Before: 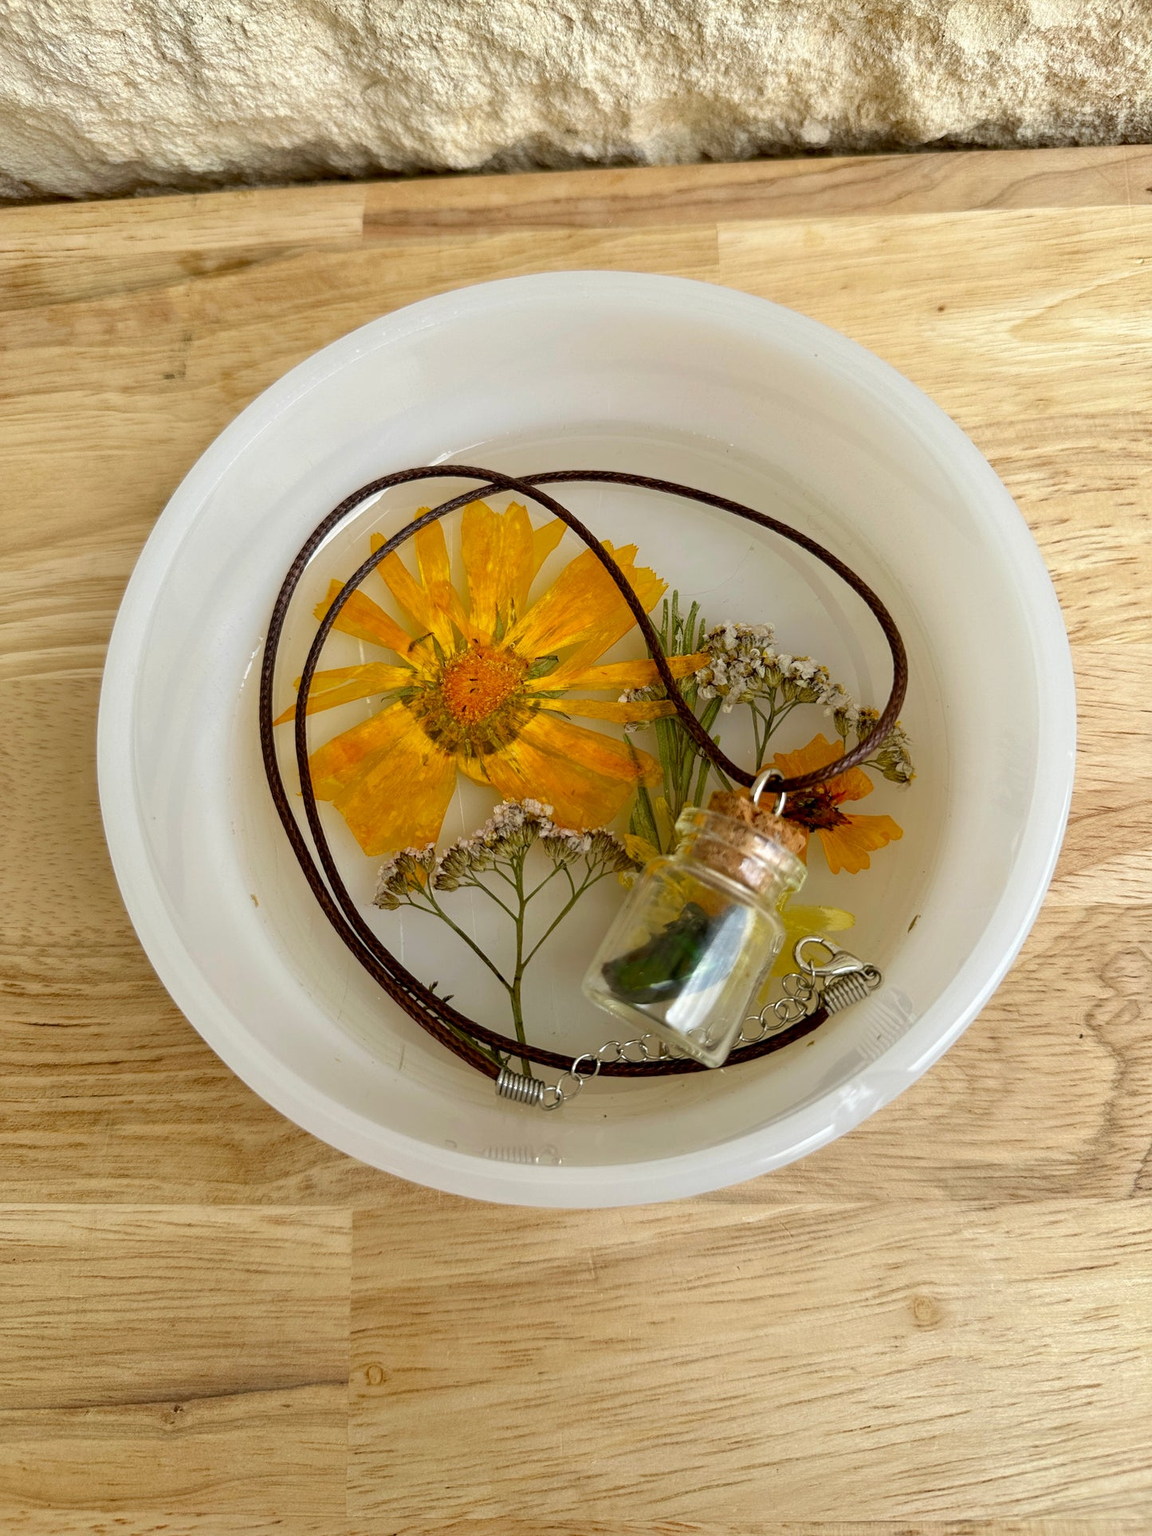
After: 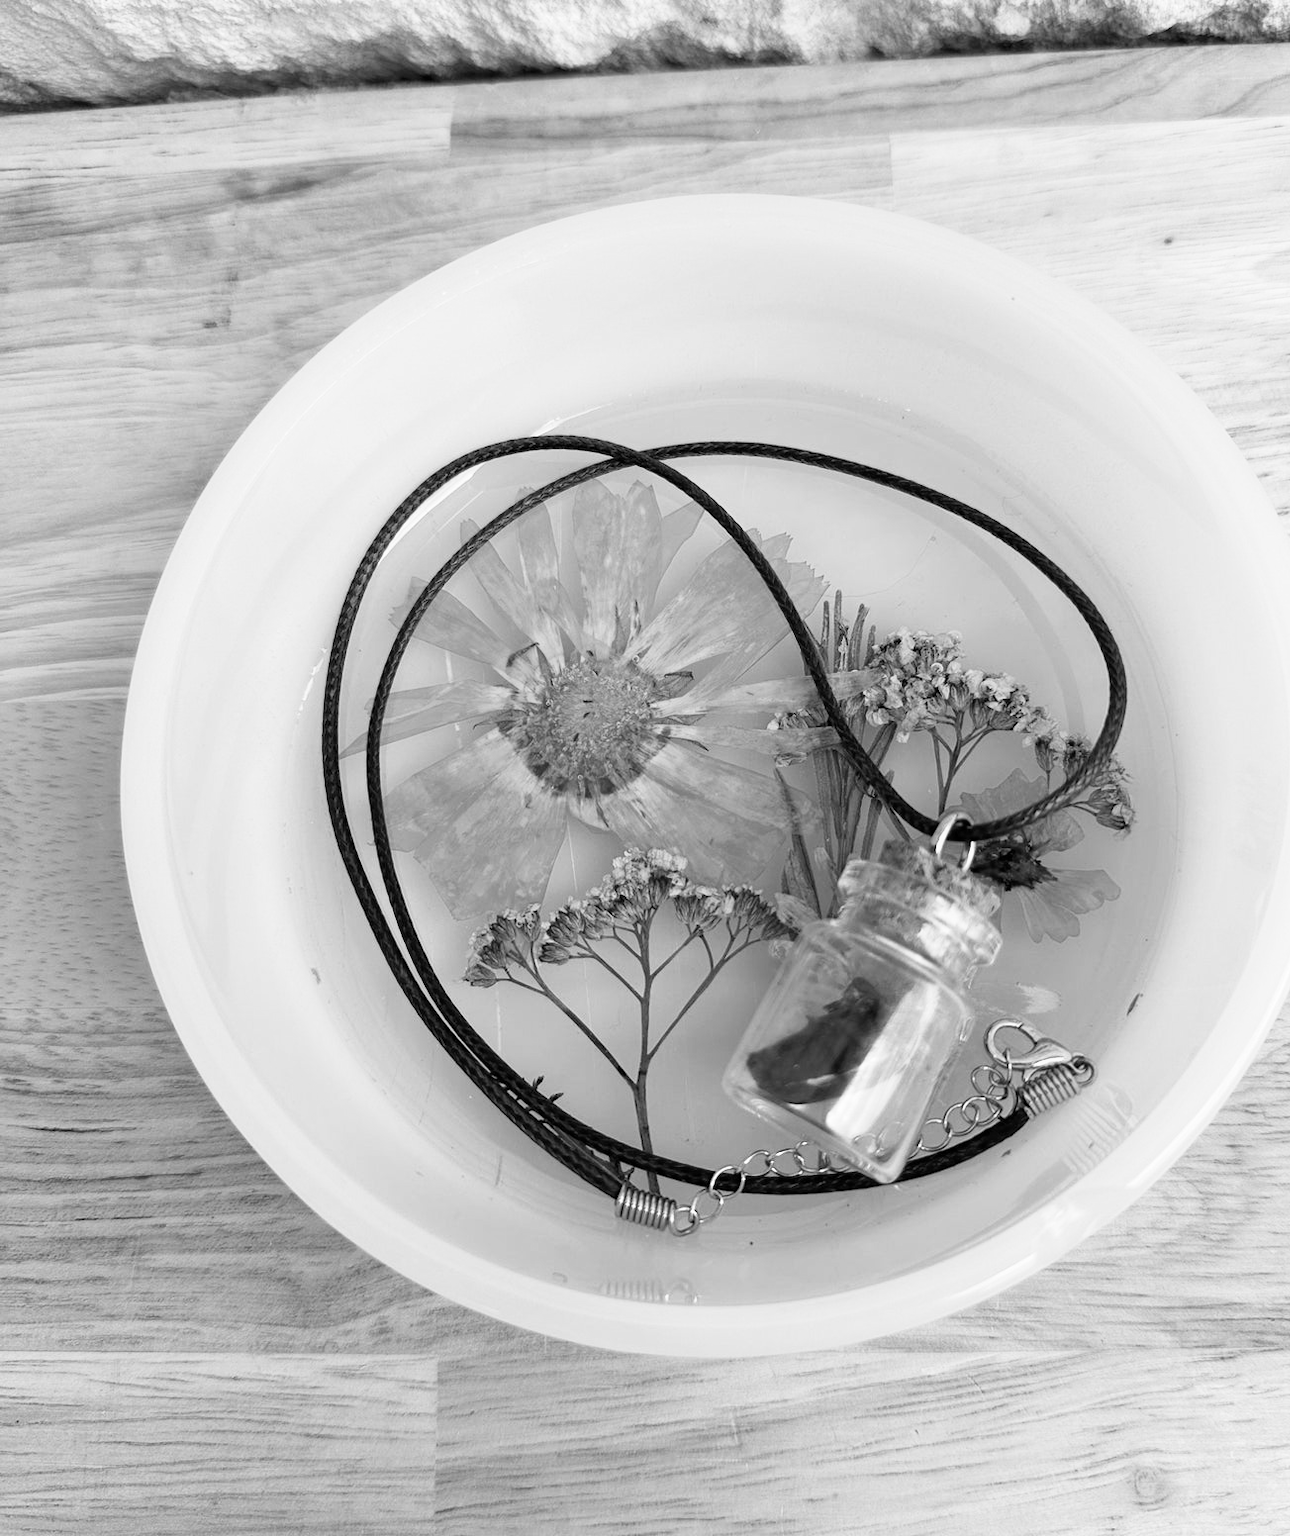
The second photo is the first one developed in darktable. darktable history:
crop: top 7.49%, right 9.717%, bottom 11.943%
base curve: curves: ch0 [(0, 0) (0.579, 0.807) (1, 1)], preserve colors none
color correction: highlights a* 21.16, highlights b* 19.61
monochrome: on, module defaults
white balance: red 1.123, blue 0.83
color zones: curves: ch2 [(0, 0.5) (0.084, 0.497) (0.323, 0.335) (0.4, 0.497) (1, 0.5)], process mode strong
